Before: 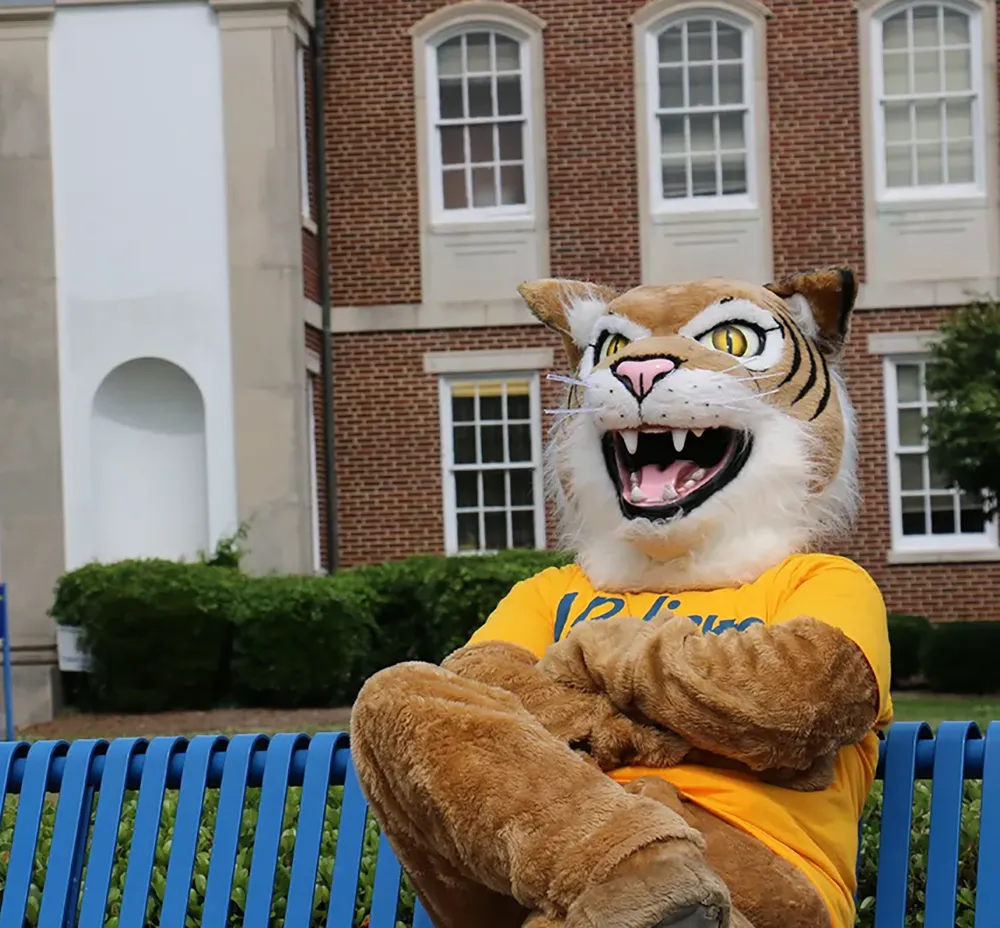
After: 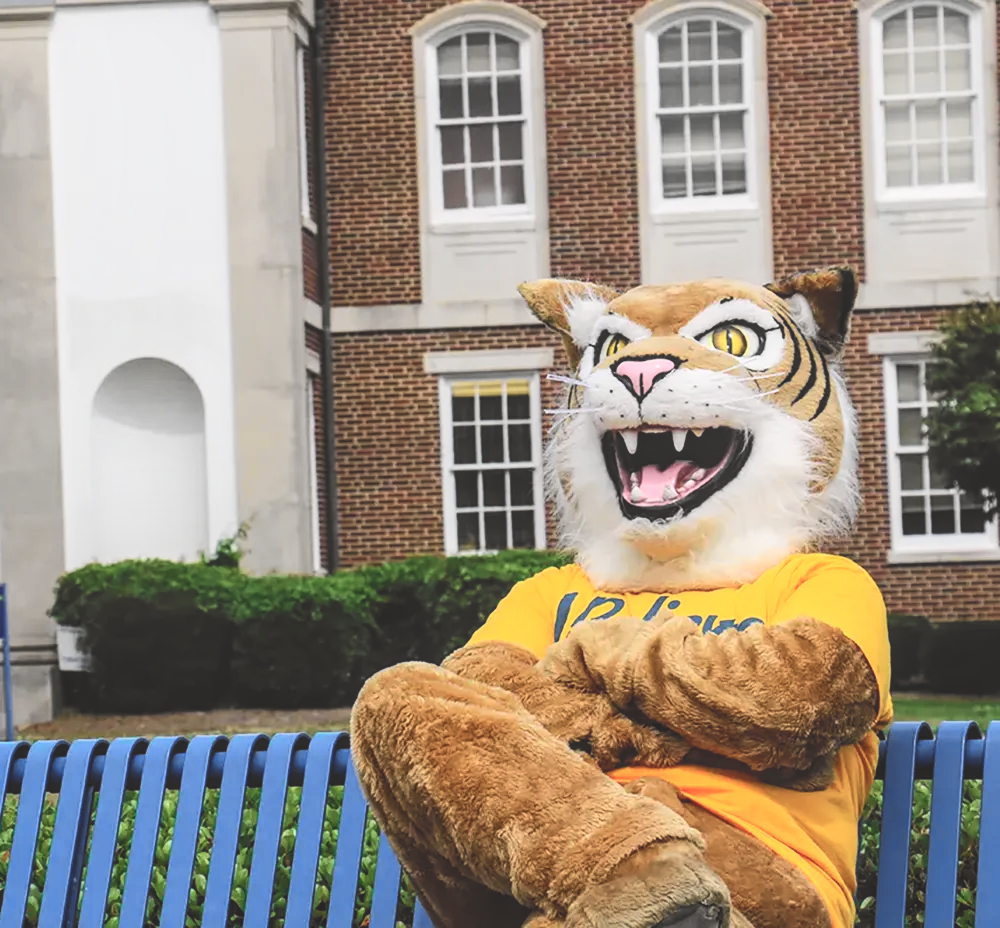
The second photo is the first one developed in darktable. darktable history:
exposure: black level correction -0.025, exposure -0.117 EV, compensate highlight preservation false
local contrast: on, module defaults
shadows and highlights: radius 93.07, shadows -14.46, white point adjustment 0.23, highlights 31.48, compress 48.23%, highlights color adjustment 52.79%, soften with gaussian
tone curve: curves: ch0 [(0, 0) (0.055, 0.05) (0.258, 0.287) (0.434, 0.526) (0.517, 0.648) (0.745, 0.874) (1, 1)]; ch1 [(0, 0) (0.346, 0.307) (0.418, 0.383) (0.46, 0.439) (0.482, 0.493) (0.502, 0.503) (0.517, 0.514) (0.55, 0.561) (0.588, 0.603) (0.646, 0.688) (1, 1)]; ch2 [(0, 0) (0.346, 0.34) (0.431, 0.45) (0.485, 0.499) (0.5, 0.503) (0.527, 0.525) (0.545, 0.562) (0.679, 0.706) (1, 1)], color space Lab, independent channels, preserve colors none
